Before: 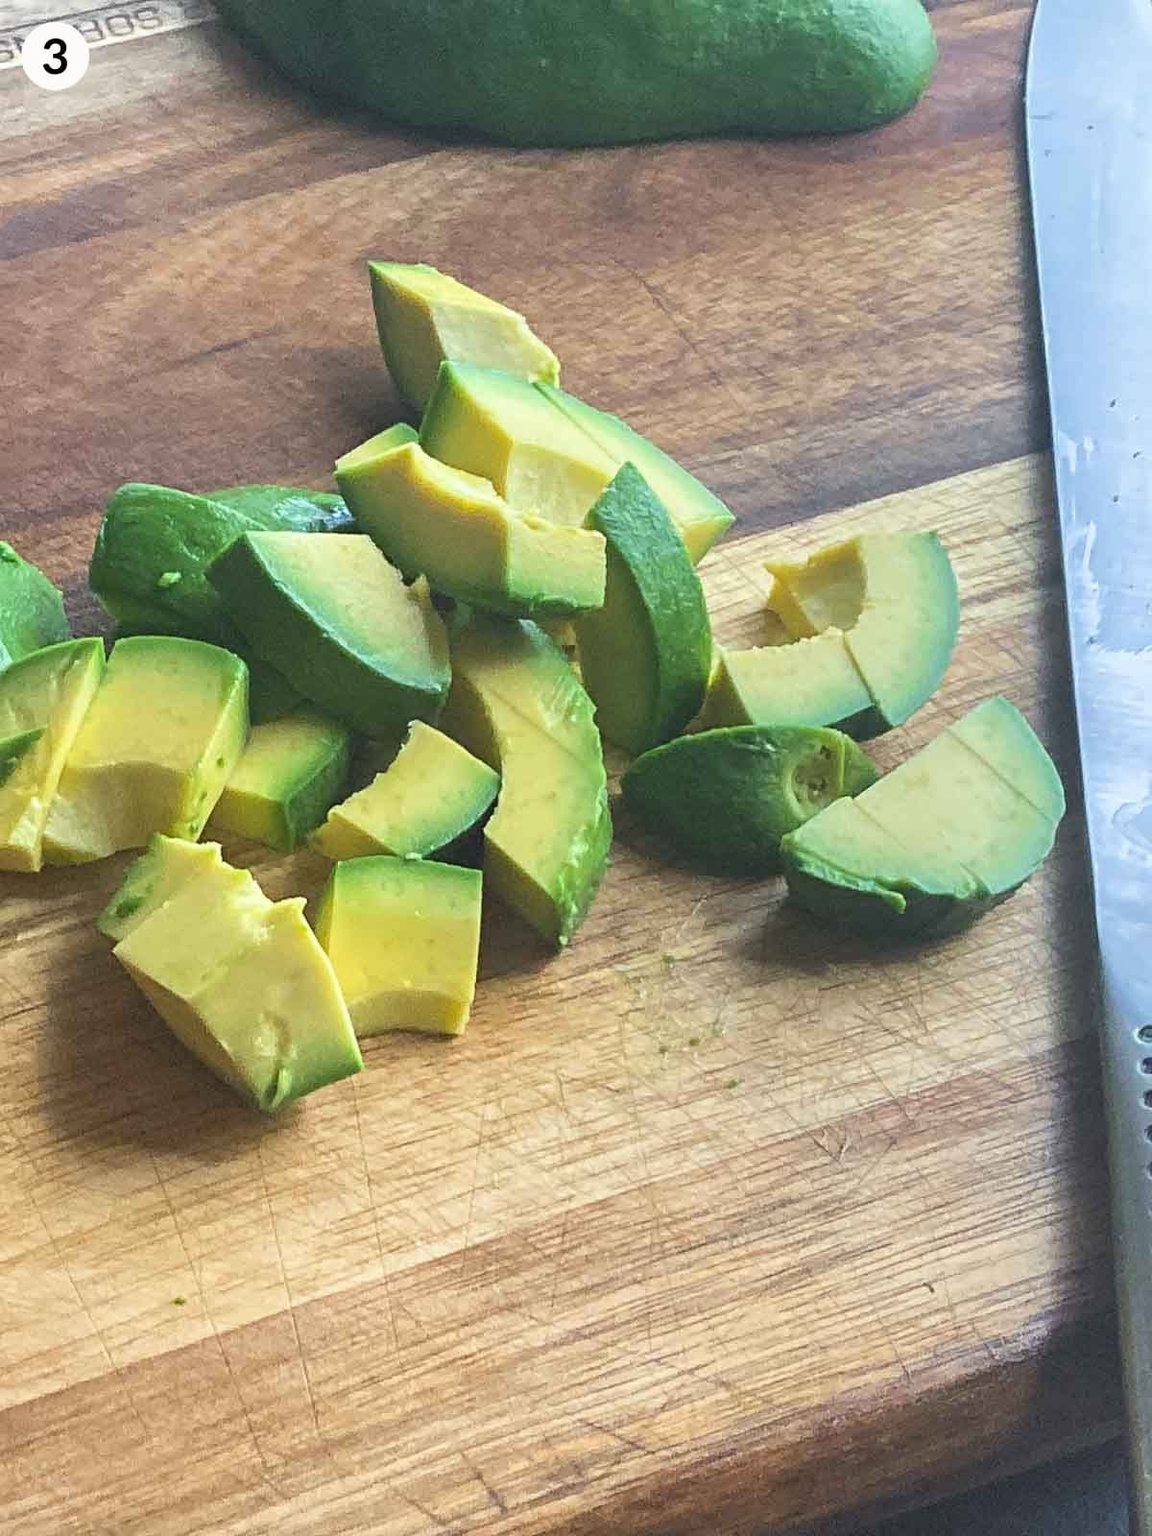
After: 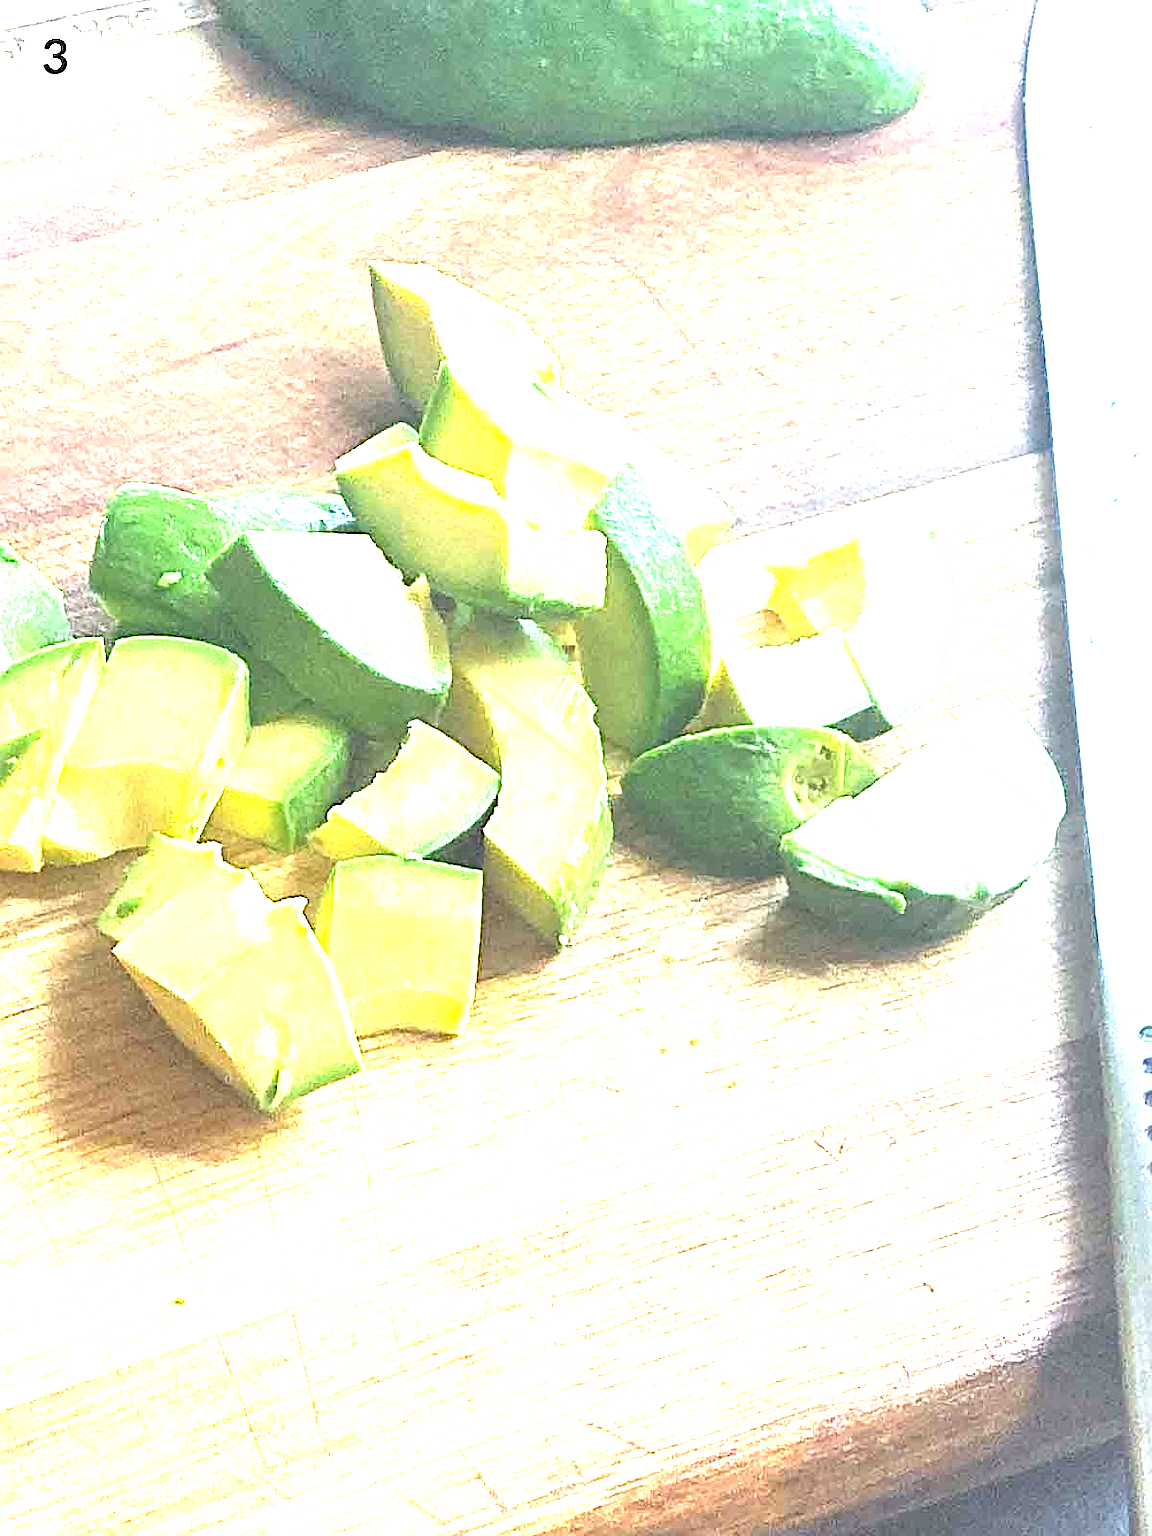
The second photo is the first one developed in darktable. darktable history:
exposure: black level correction 0, exposure 2.297 EV, compensate highlight preservation false
color correction: highlights b* 2.92
sharpen: on, module defaults
